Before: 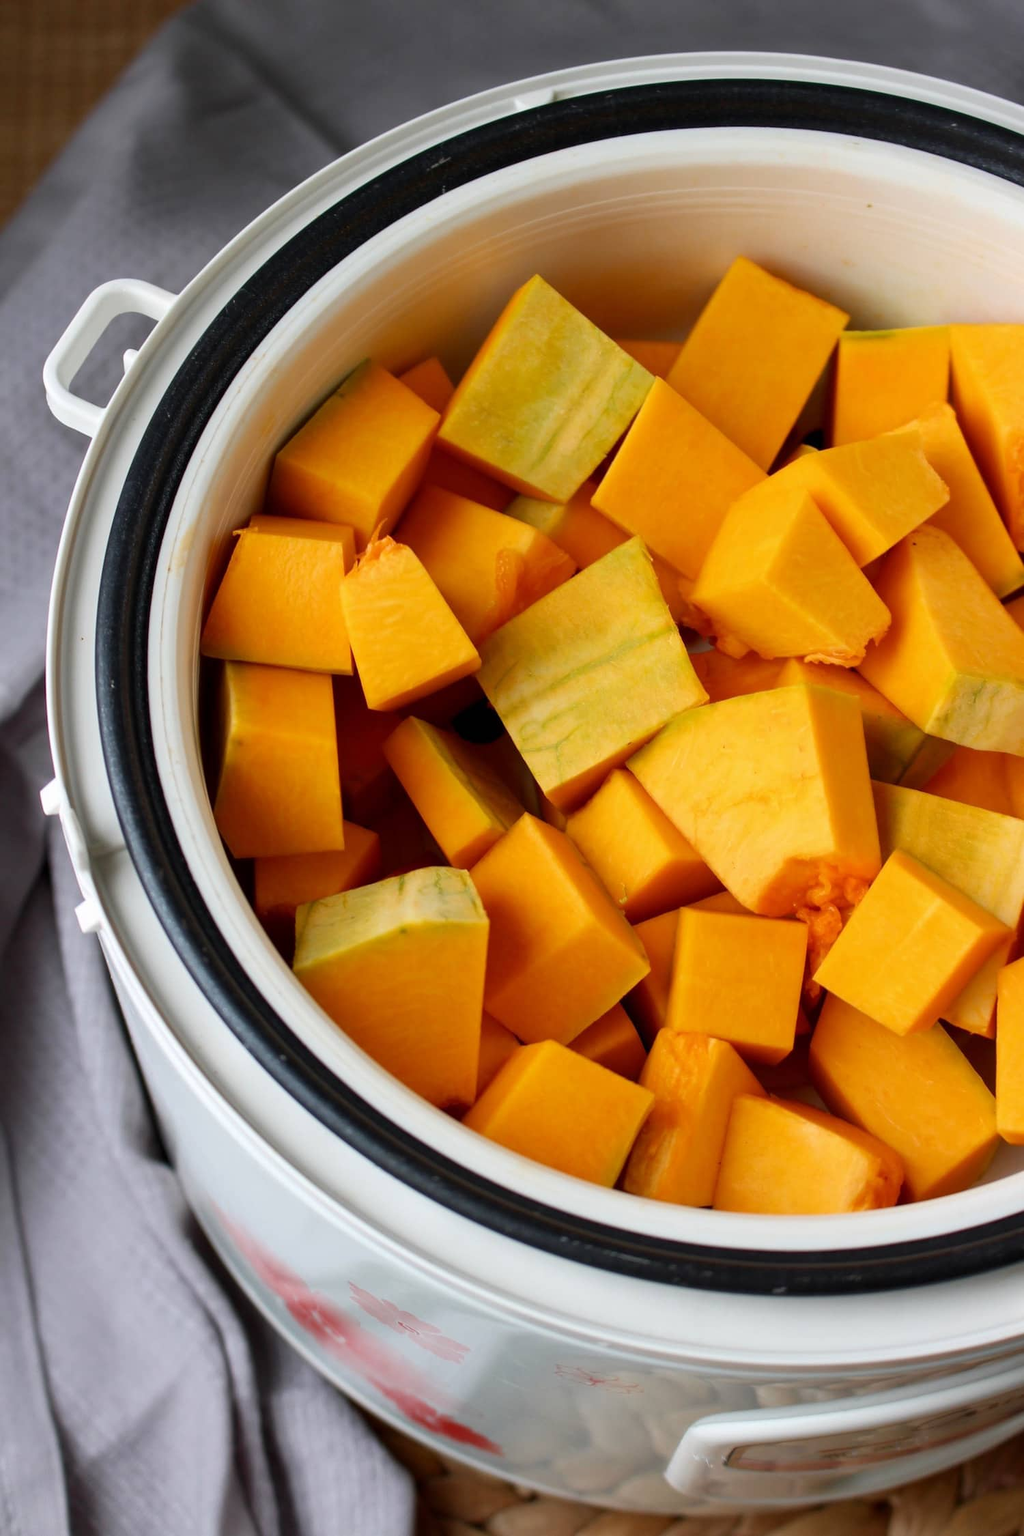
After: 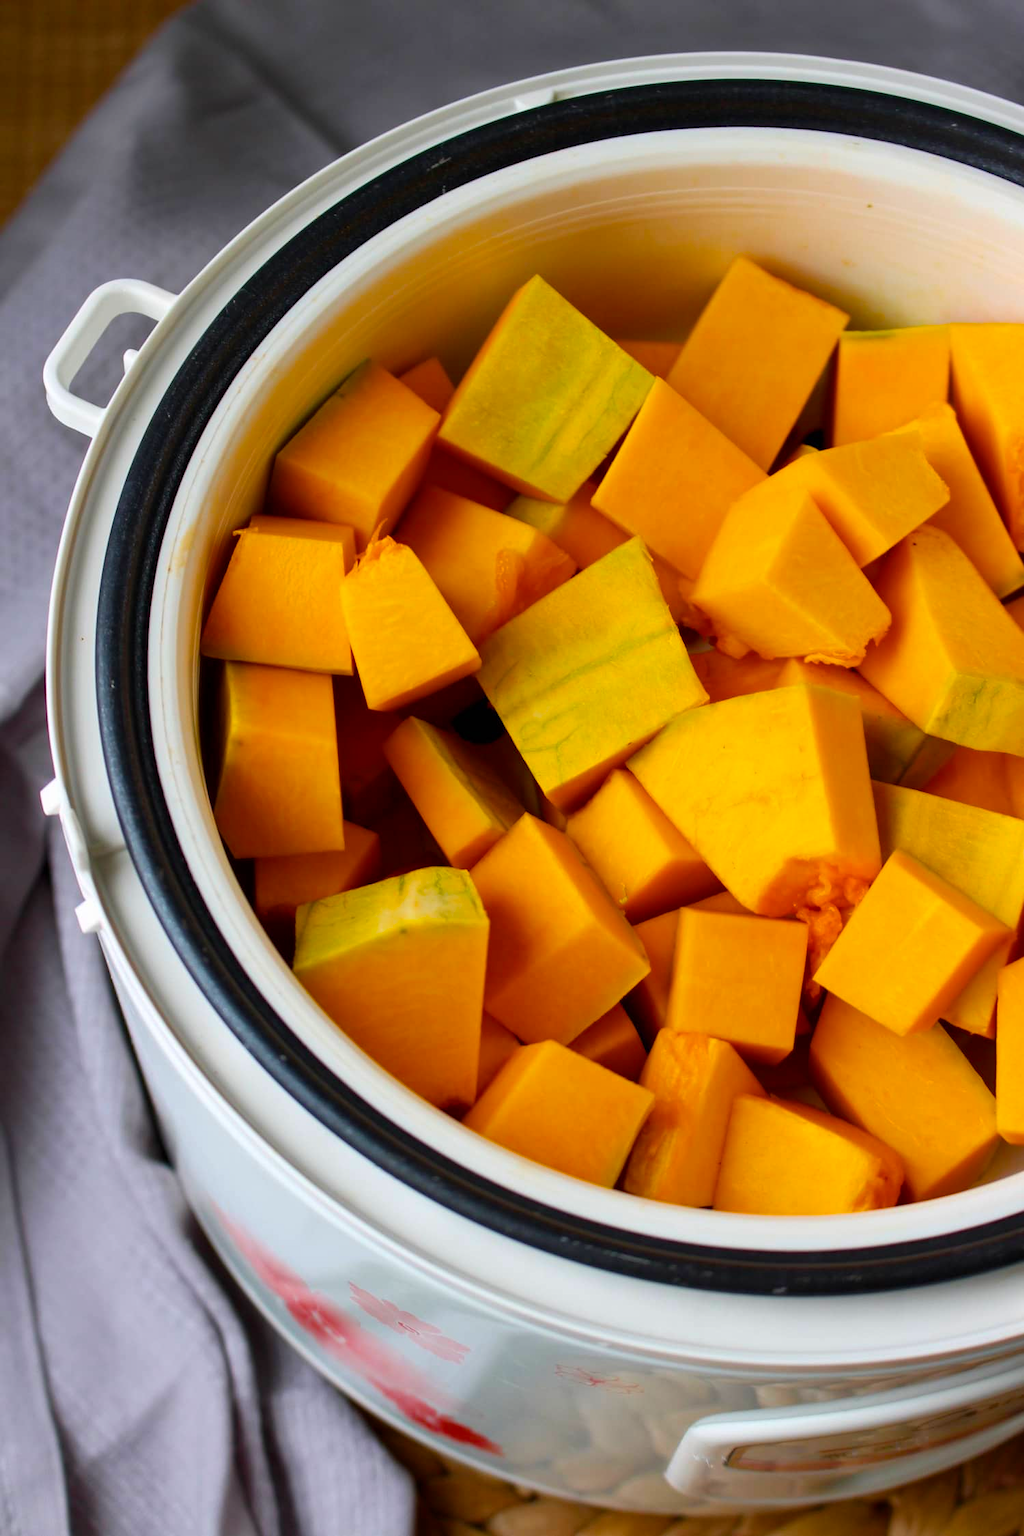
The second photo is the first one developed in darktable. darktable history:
color balance rgb: linear chroma grading › global chroma 9.859%, perceptual saturation grading › global saturation 25.424%, global vibrance 20%
